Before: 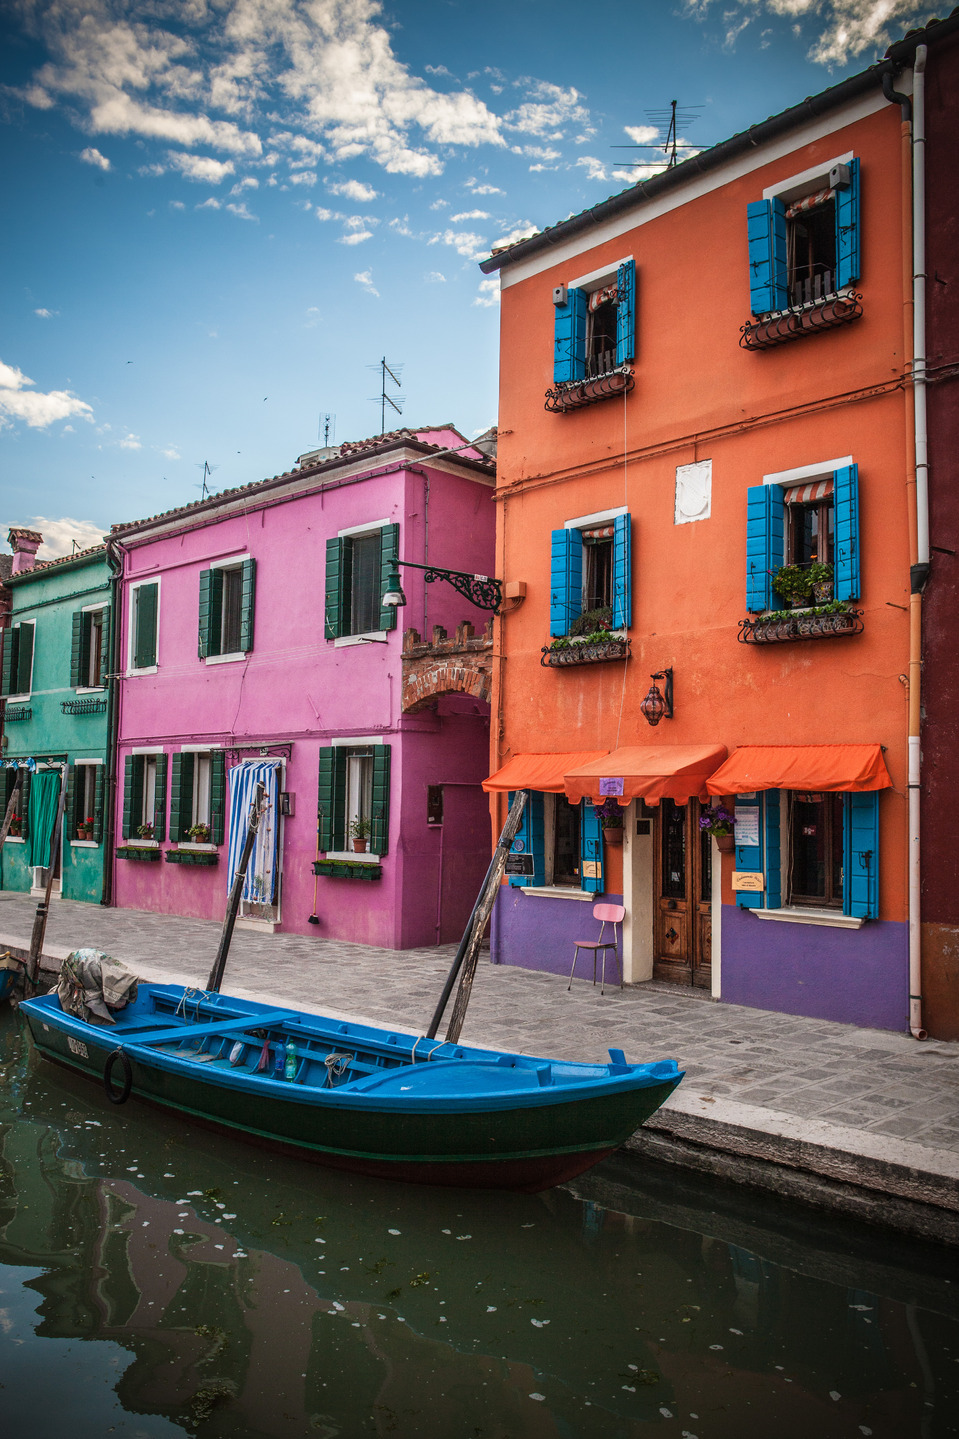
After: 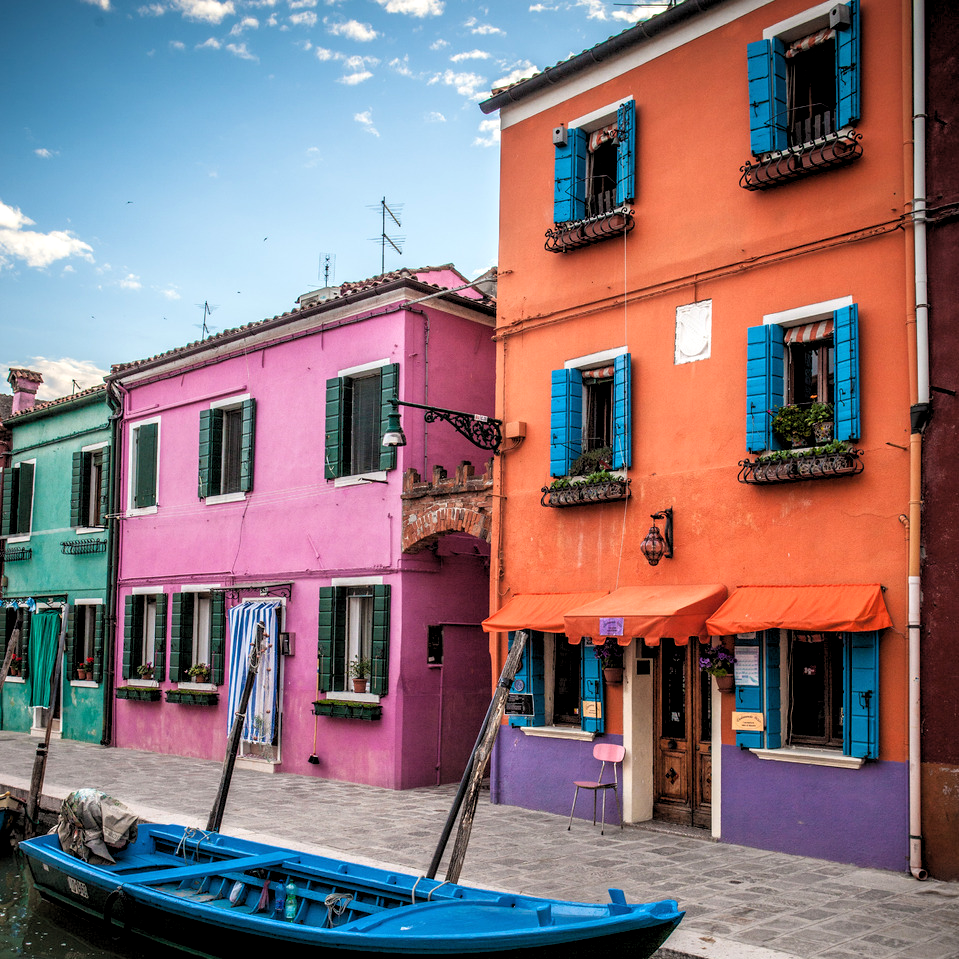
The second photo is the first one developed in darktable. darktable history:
rgb levels: levels [[0.01, 0.419, 0.839], [0, 0.5, 1], [0, 0.5, 1]]
crop: top 11.166%, bottom 22.168%
